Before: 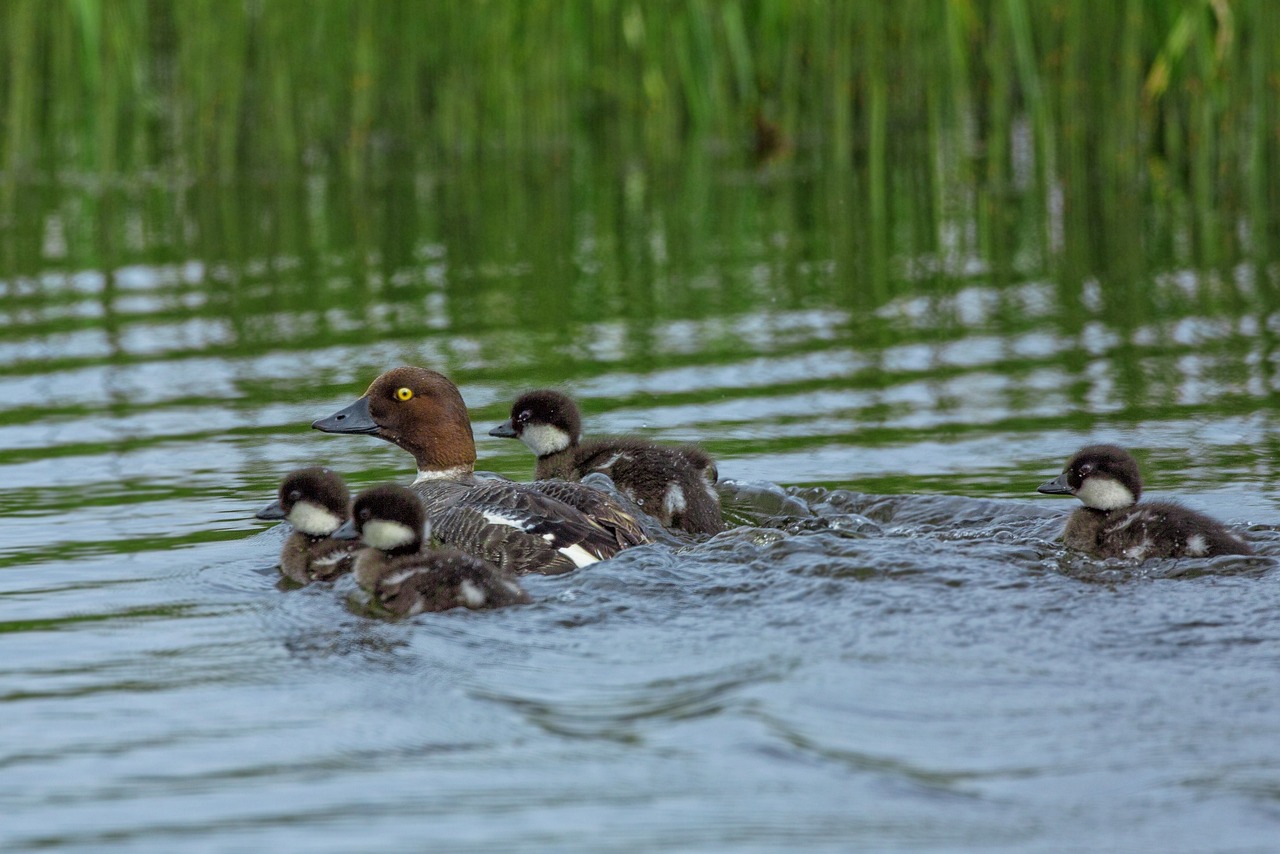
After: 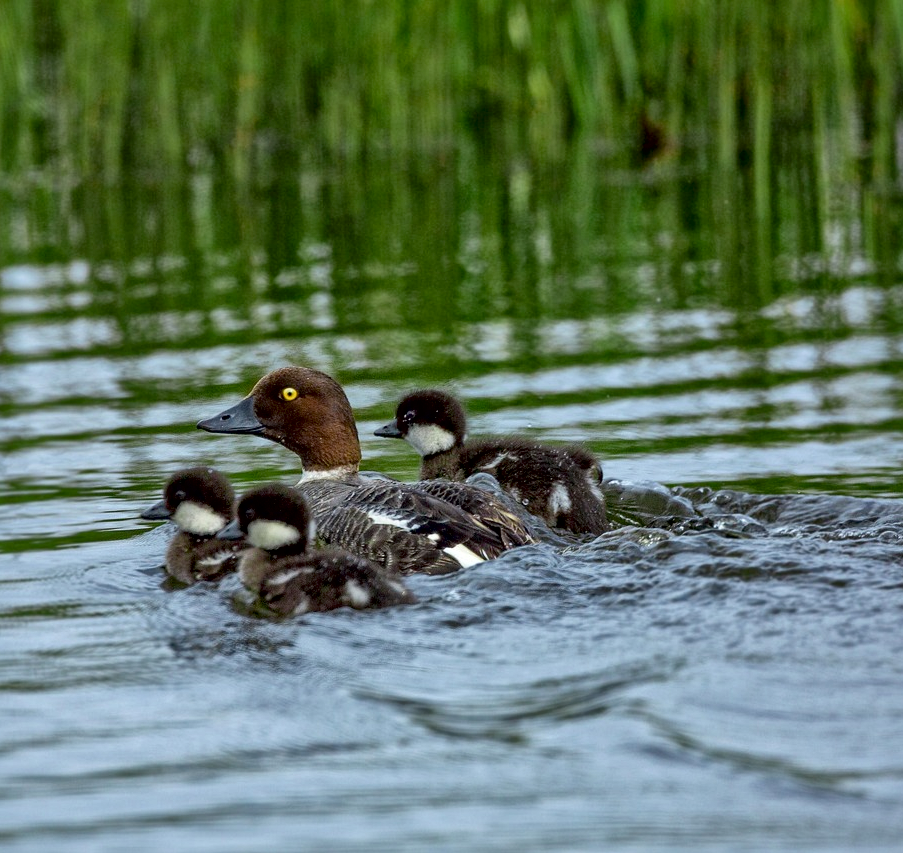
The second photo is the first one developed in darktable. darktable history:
exposure: black level correction 0.01, exposure 0.015 EV, compensate highlight preservation false
crop and rotate: left 9.025%, right 20.394%
local contrast: mode bilateral grid, contrast 19, coarseness 51, detail 171%, midtone range 0.2
